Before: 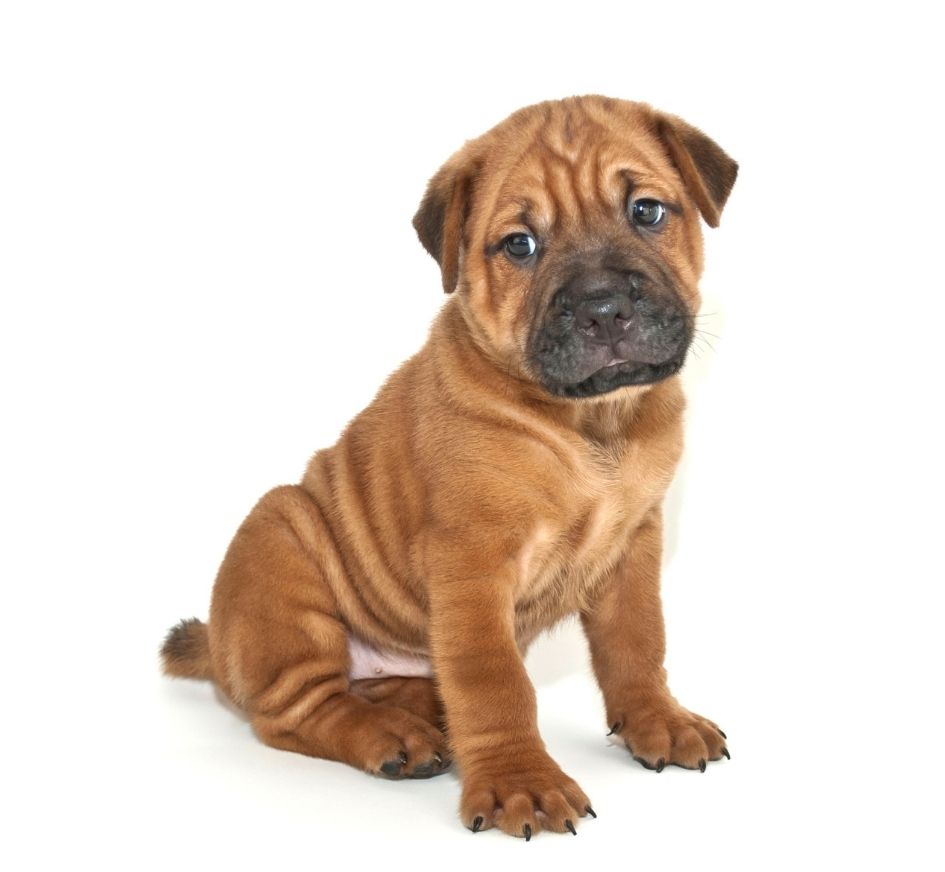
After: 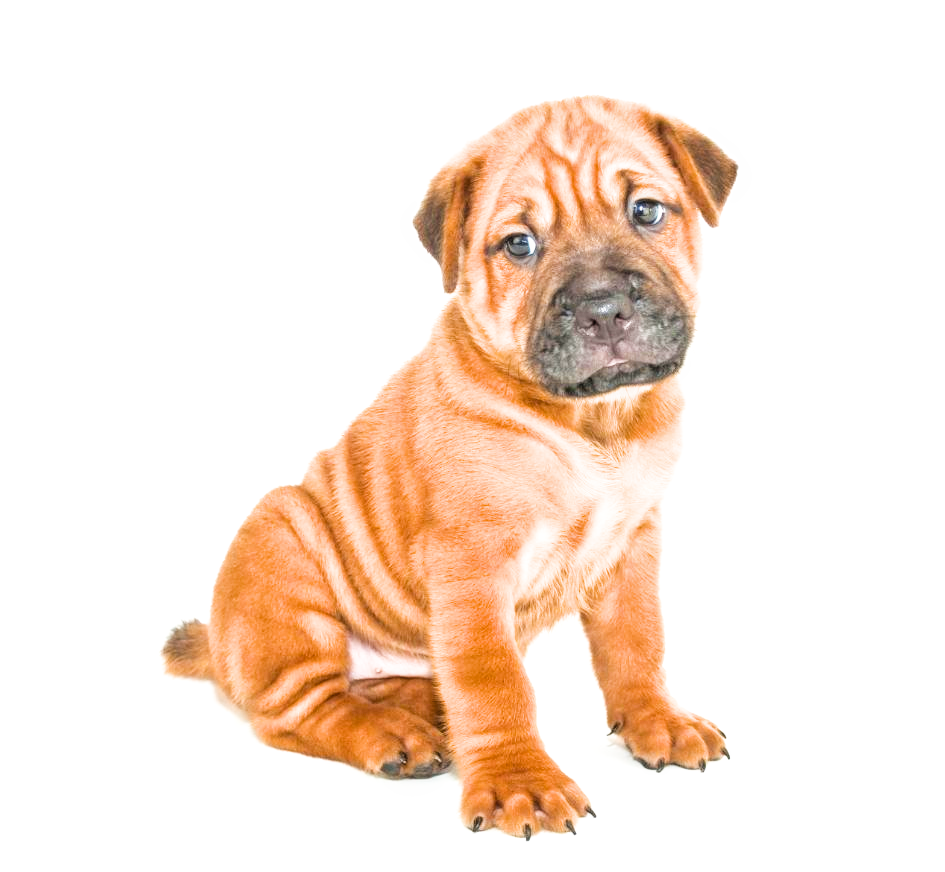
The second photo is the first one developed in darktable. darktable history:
local contrast: detail 110%
color balance rgb: perceptual saturation grading › global saturation 20%, global vibrance 20%
filmic rgb: black relative exposure -5 EV, white relative exposure 3.5 EV, hardness 3.19, contrast 1.2, highlights saturation mix -50%
exposure: black level correction 0, exposure 1.5 EV, compensate highlight preservation false
